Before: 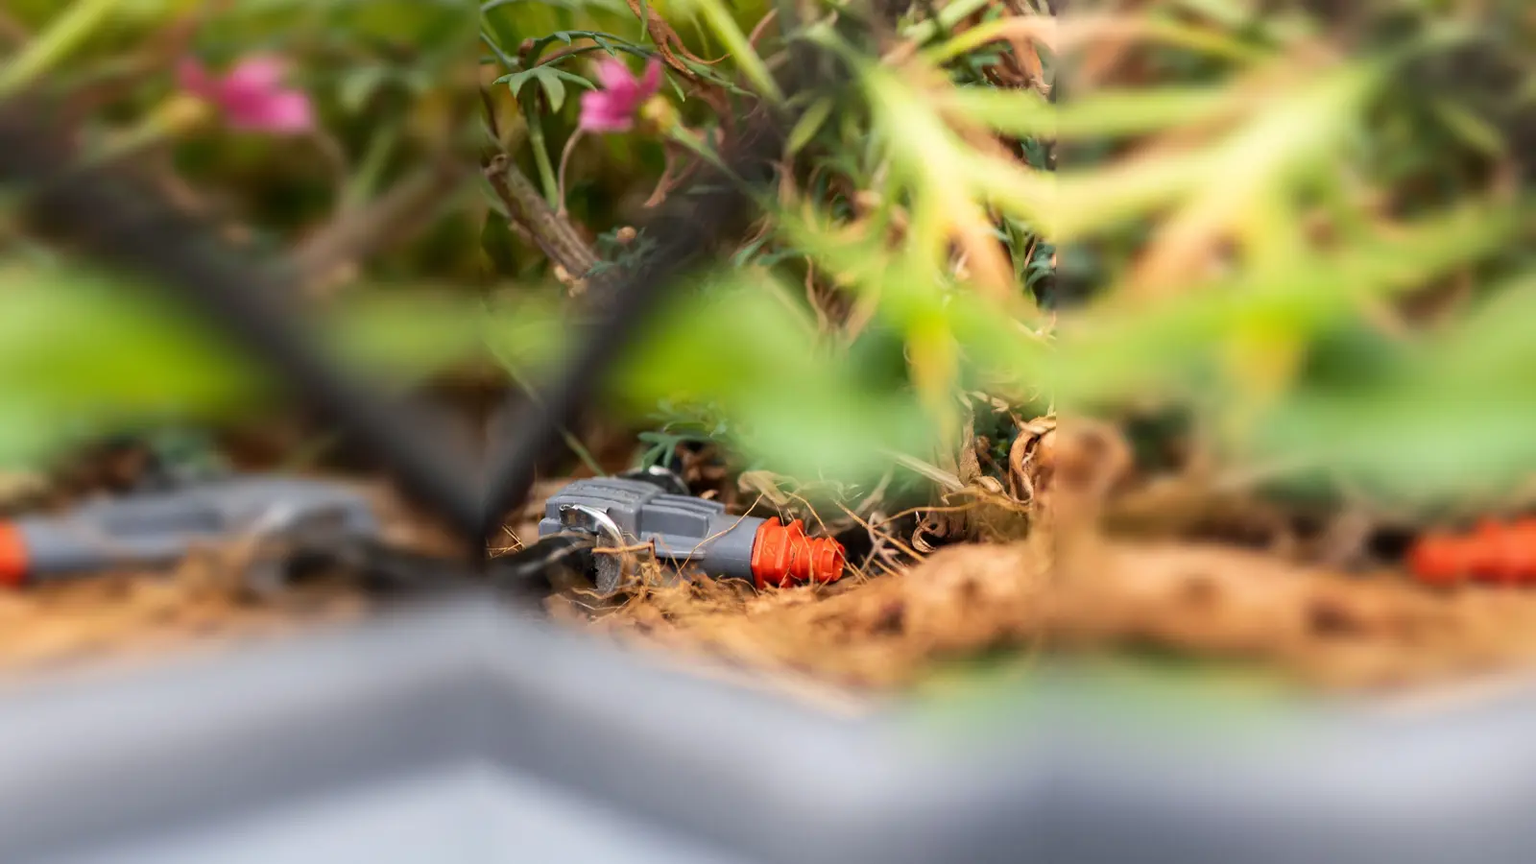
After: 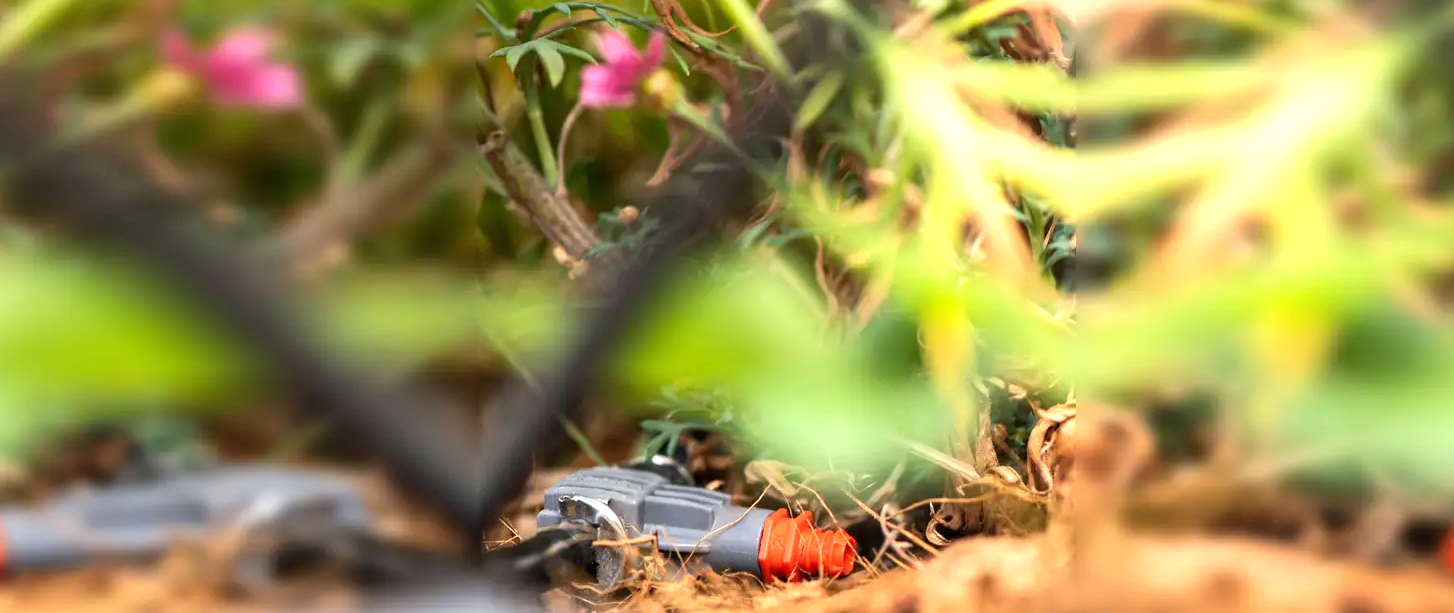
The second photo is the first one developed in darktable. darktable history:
exposure: exposure 0.6 EV, compensate exposure bias true, compensate highlight preservation false
crop: left 1.526%, top 3.383%, right 7.547%, bottom 28.451%
